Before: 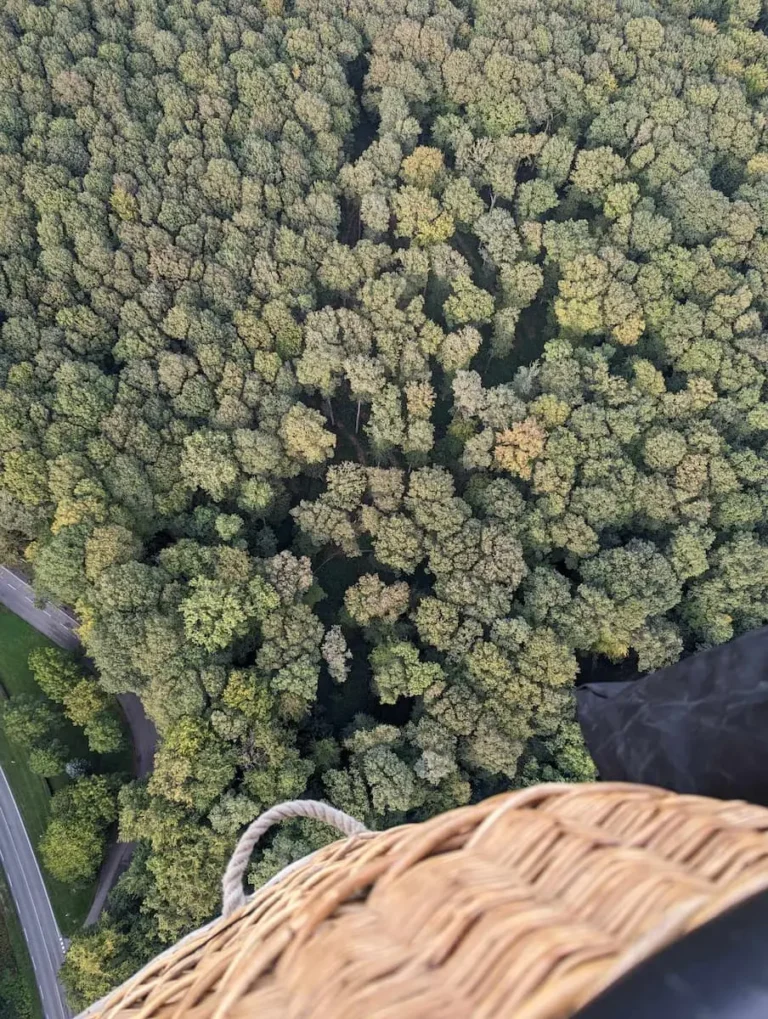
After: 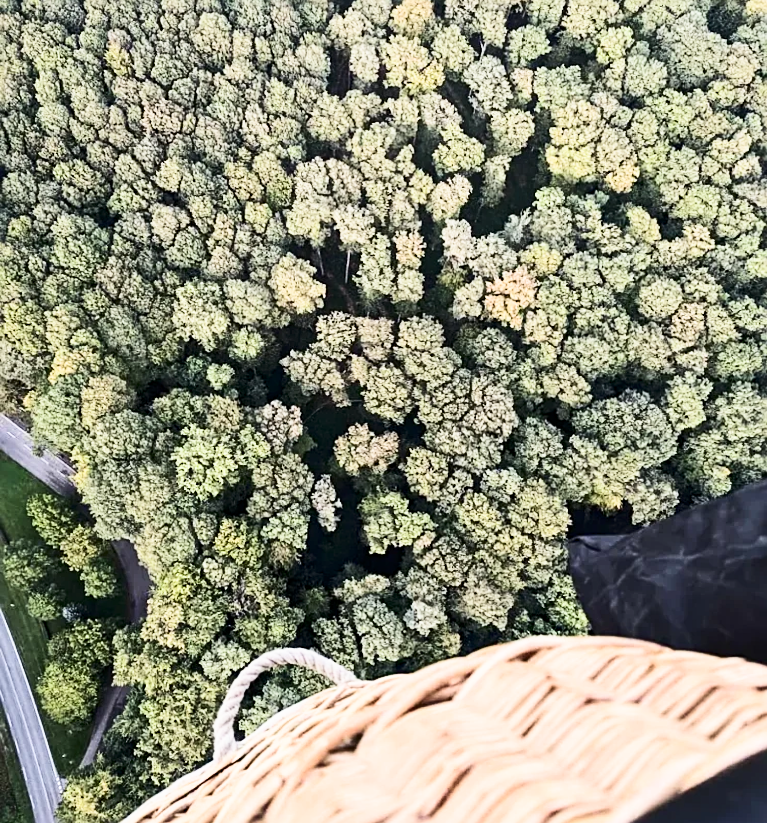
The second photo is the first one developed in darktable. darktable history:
crop and rotate: top 15.774%, bottom 5.506%
sigmoid: contrast 1.22, skew 0.65
exposure: exposure 0.507 EV, compensate highlight preservation false
sharpen: on, module defaults
tone equalizer: -8 EV -0.417 EV, -7 EV -0.389 EV, -6 EV -0.333 EV, -5 EV -0.222 EV, -3 EV 0.222 EV, -2 EV 0.333 EV, -1 EV 0.389 EV, +0 EV 0.417 EV, edges refinement/feathering 500, mask exposure compensation -1.57 EV, preserve details no
contrast brightness saturation: contrast 0.28
rotate and perspective: lens shift (horizontal) -0.055, automatic cropping off
